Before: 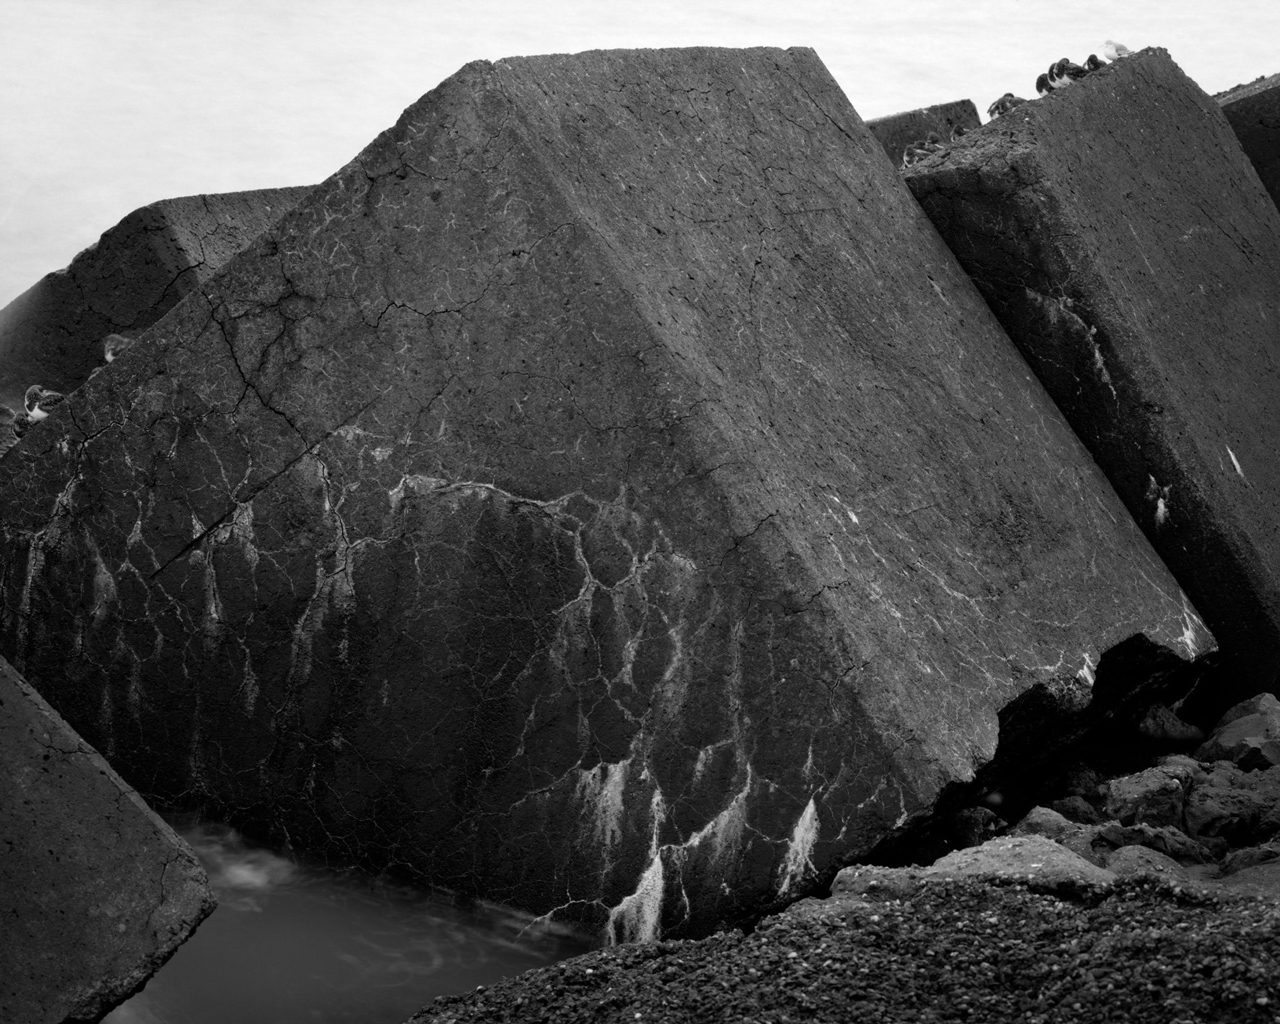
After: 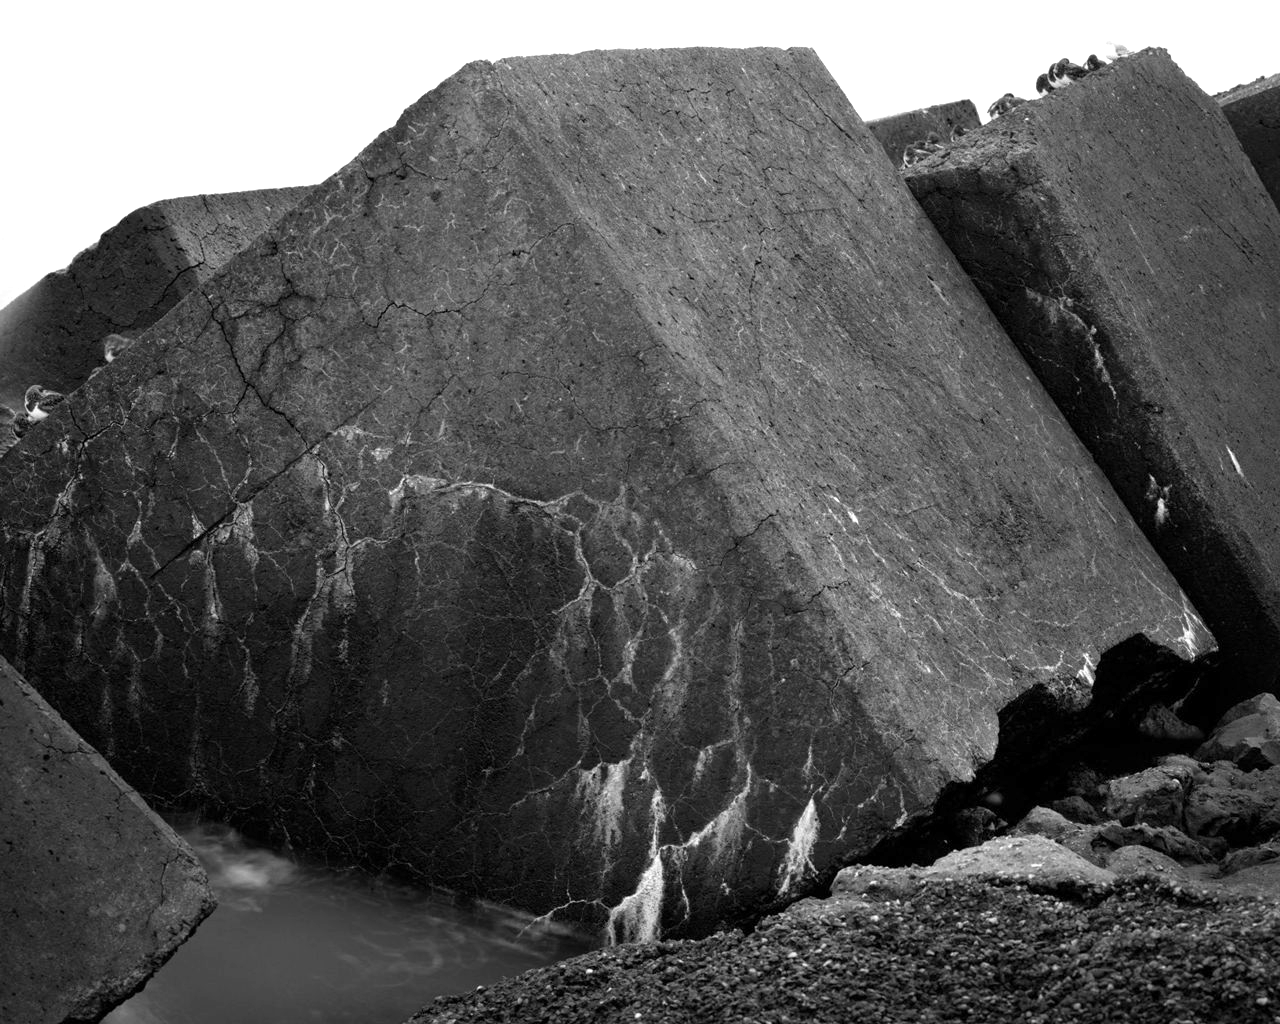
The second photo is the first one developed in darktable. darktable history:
exposure: exposure 0.661 EV, compensate exposure bias true, compensate highlight preservation false
